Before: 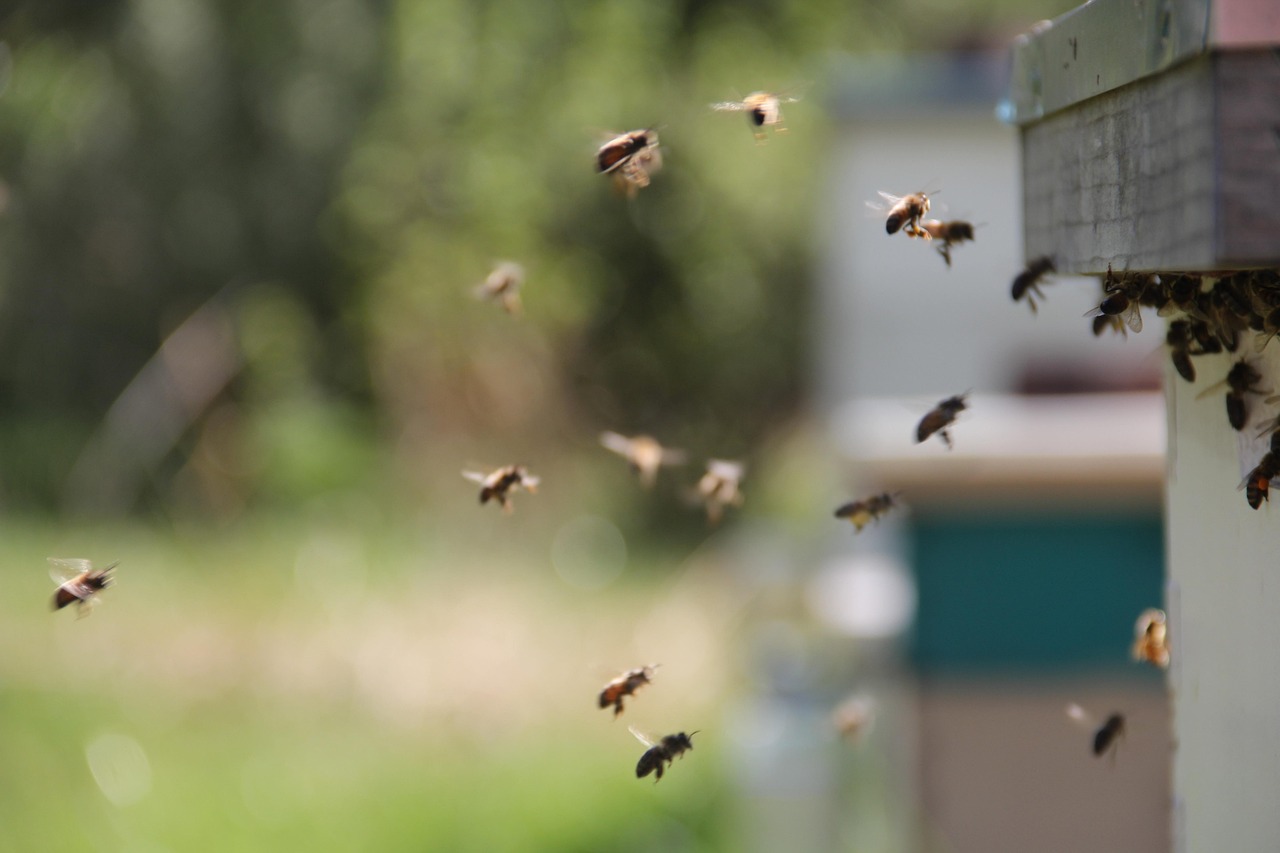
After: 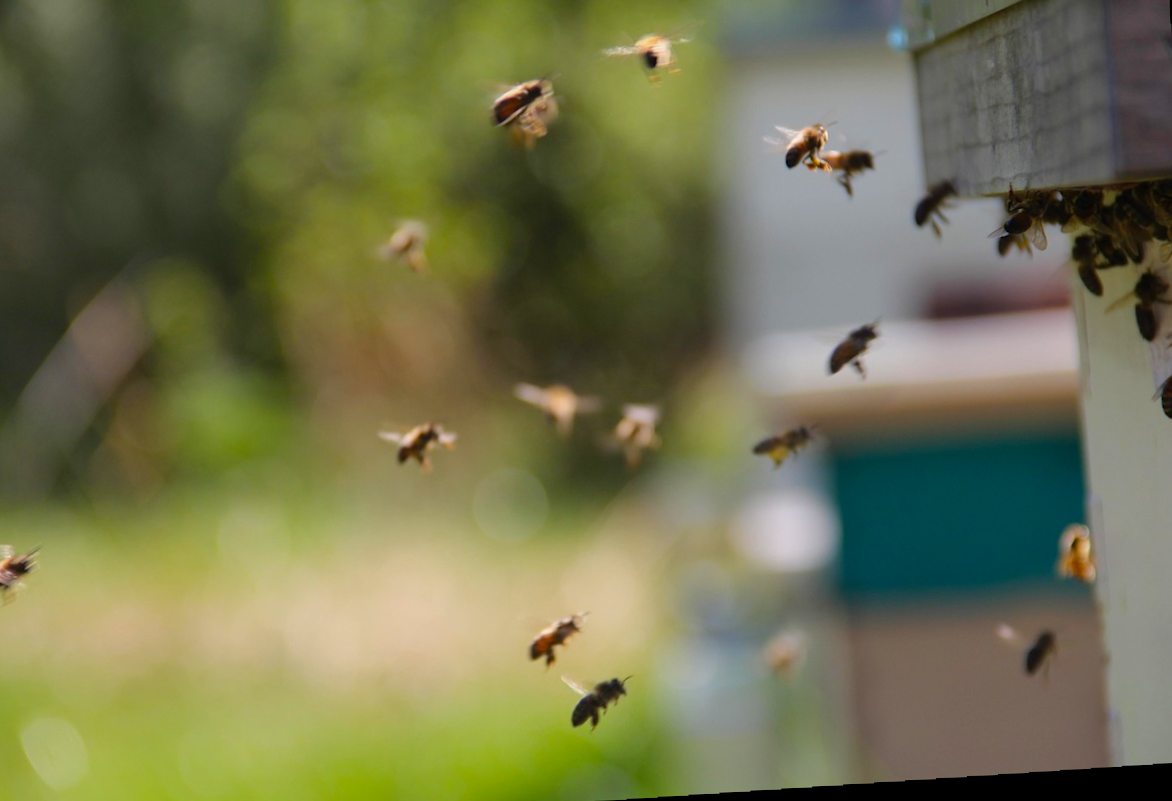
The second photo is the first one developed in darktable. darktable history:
crop and rotate: angle 1.96°, left 5.673%, top 5.673%
tone equalizer: on, module defaults
rotate and perspective: rotation -1.77°, lens shift (horizontal) 0.004, automatic cropping off
color balance rgb: linear chroma grading › global chroma 9.31%, global vibrance 41.49%
exposure: exposure -0.177 EV, compensate highlight preservation false
